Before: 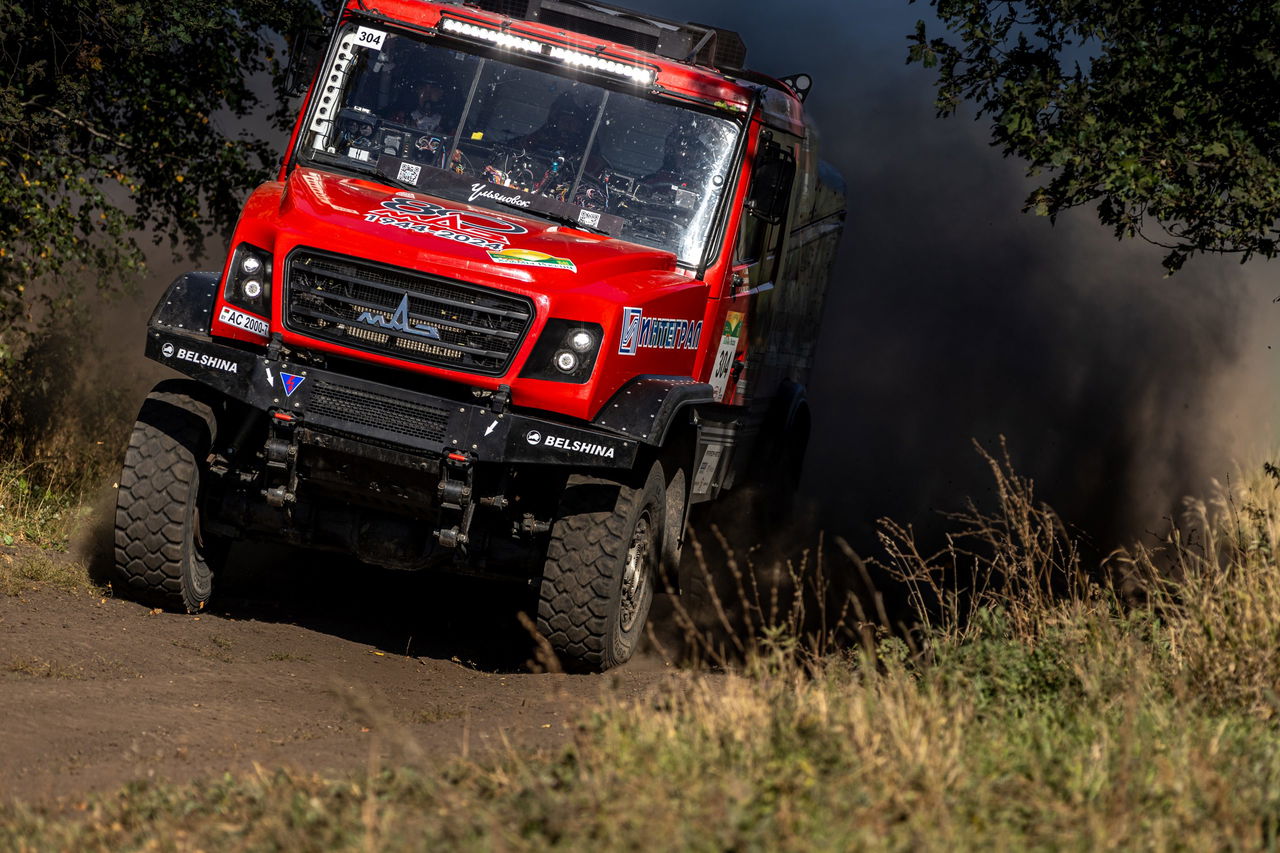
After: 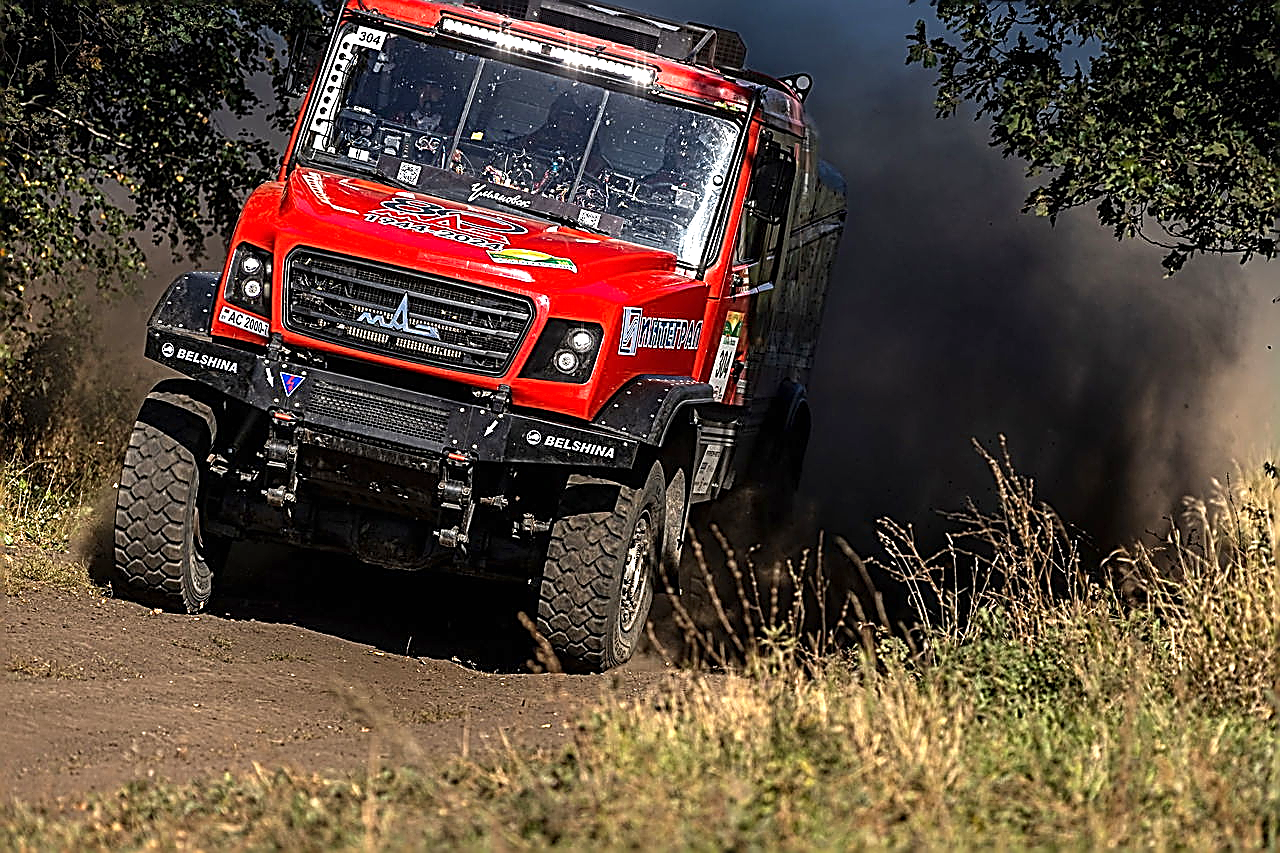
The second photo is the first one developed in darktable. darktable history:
exposure: black level correction 0, exposure 0.703 EV, compensate highlight preservation false
sharpen: amount 1.989
